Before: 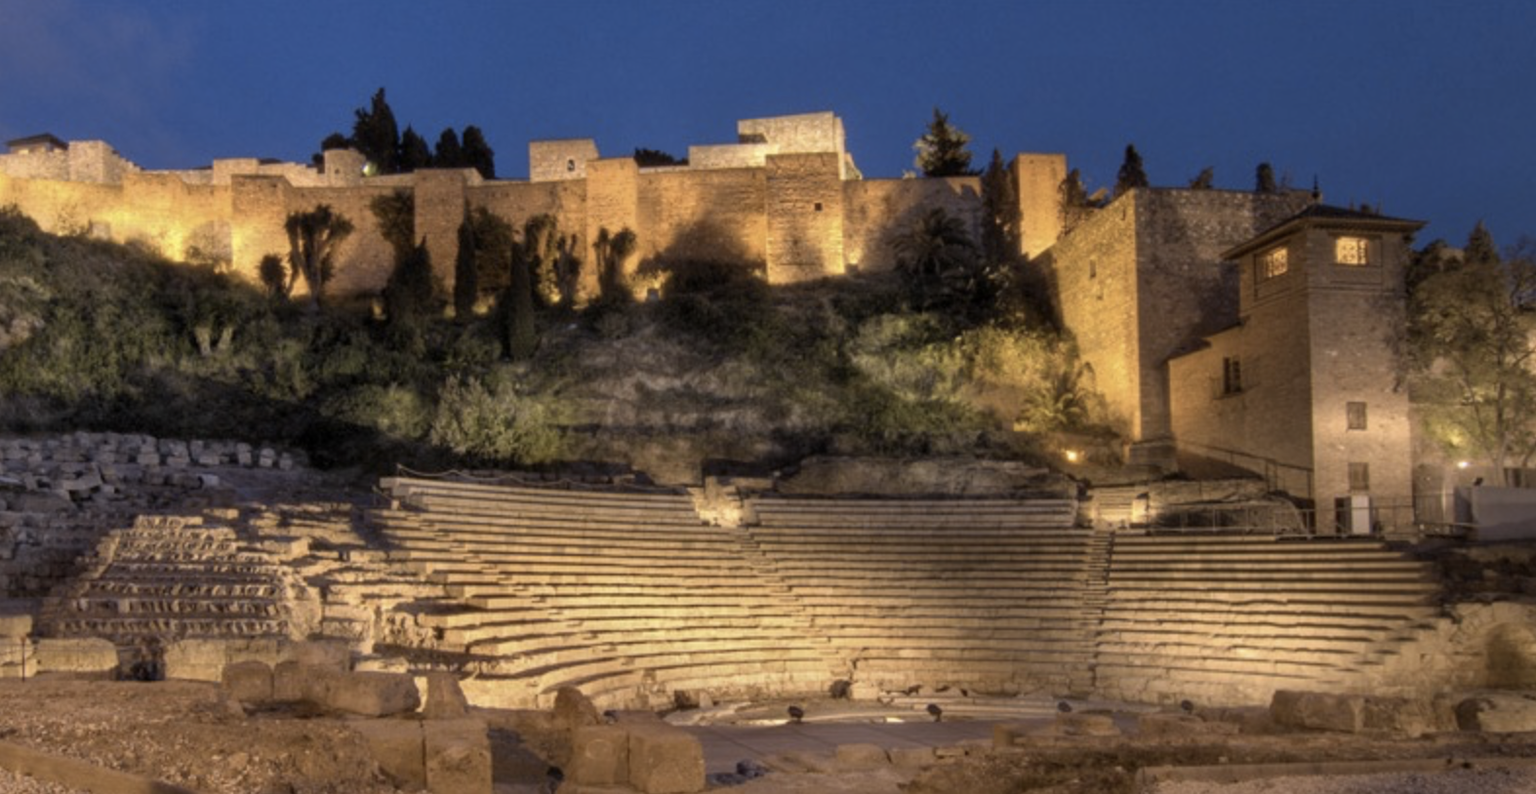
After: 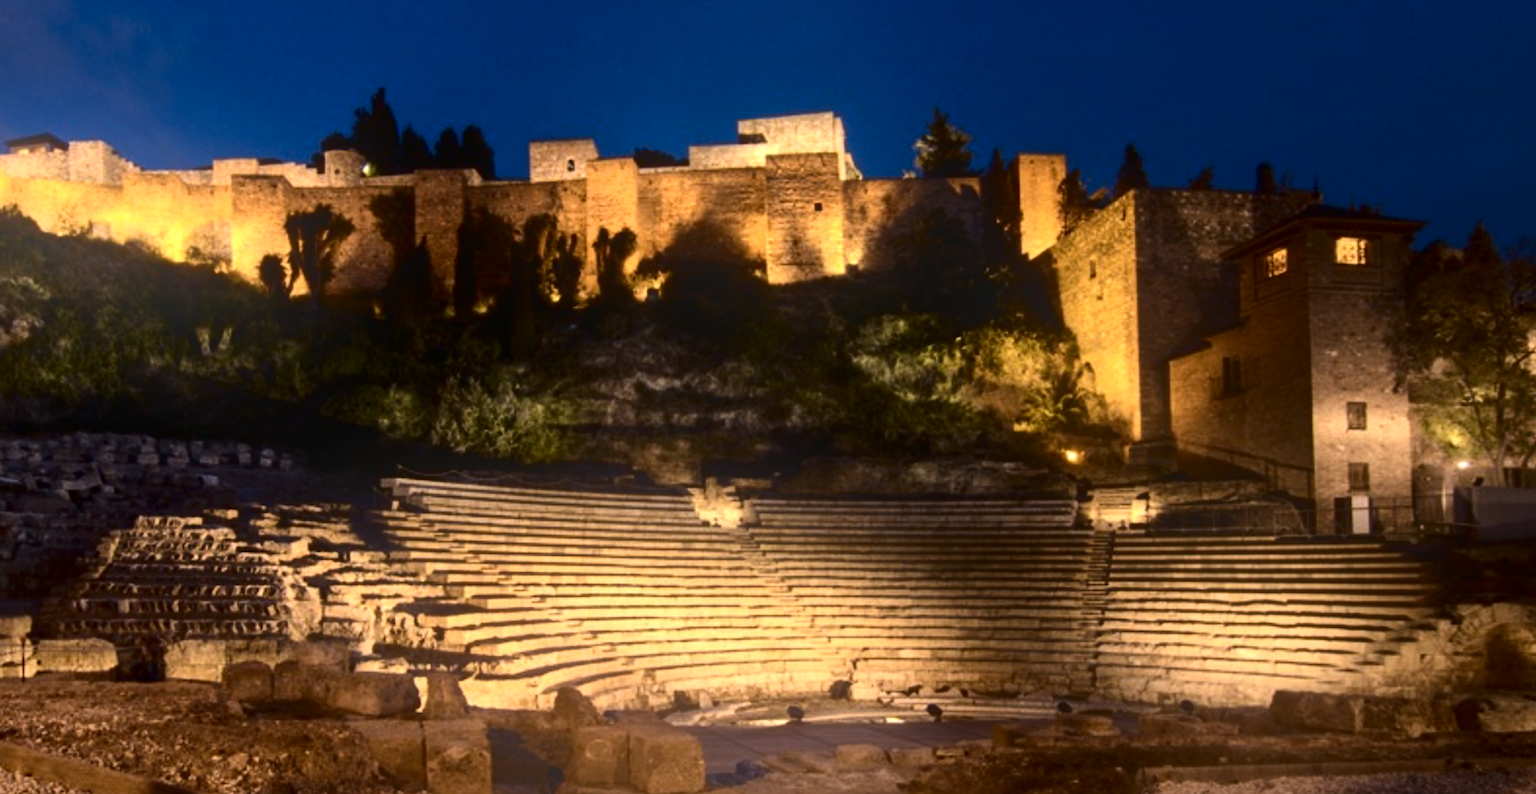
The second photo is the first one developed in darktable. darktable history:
bloom: on, module defaults
tone equalizer: -8 EV -0.417 EV, -7 EV -0.389 EV, -6 EV -0.333 EV, -5 EV -0.222 EV, -3 EV 0.222 EV, -2 EV 0.333 EV, -1 EV 0.389 EV, +0 EV 0.417 EV, edges refinement/feathering 500, mask exposure compensation -1.57 EV, preserve details no
contrast brightness saturation: contrast 0.24, brightness -0.24, saturation 0.14
